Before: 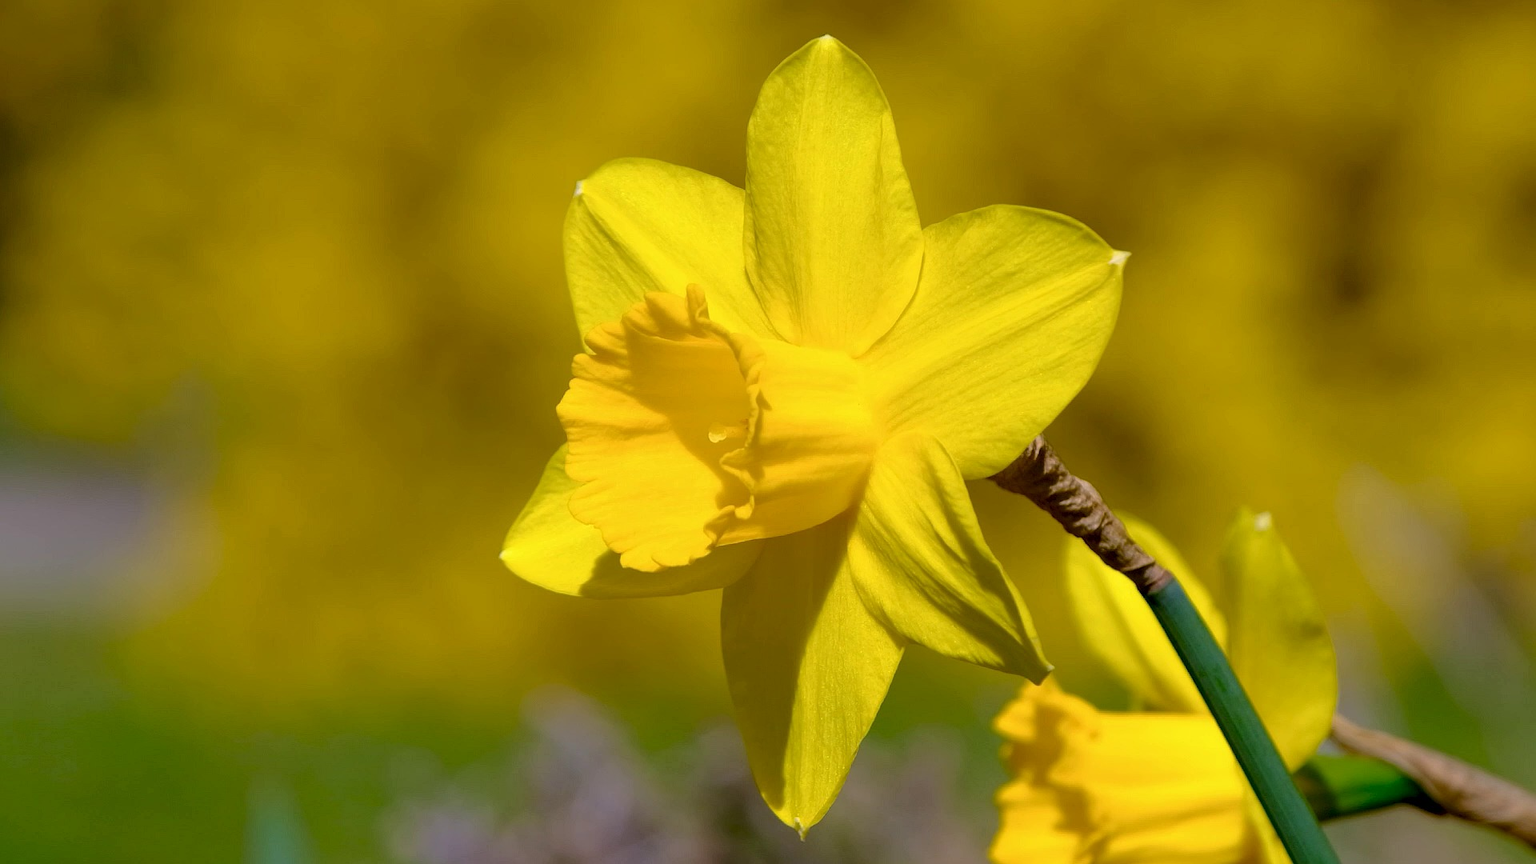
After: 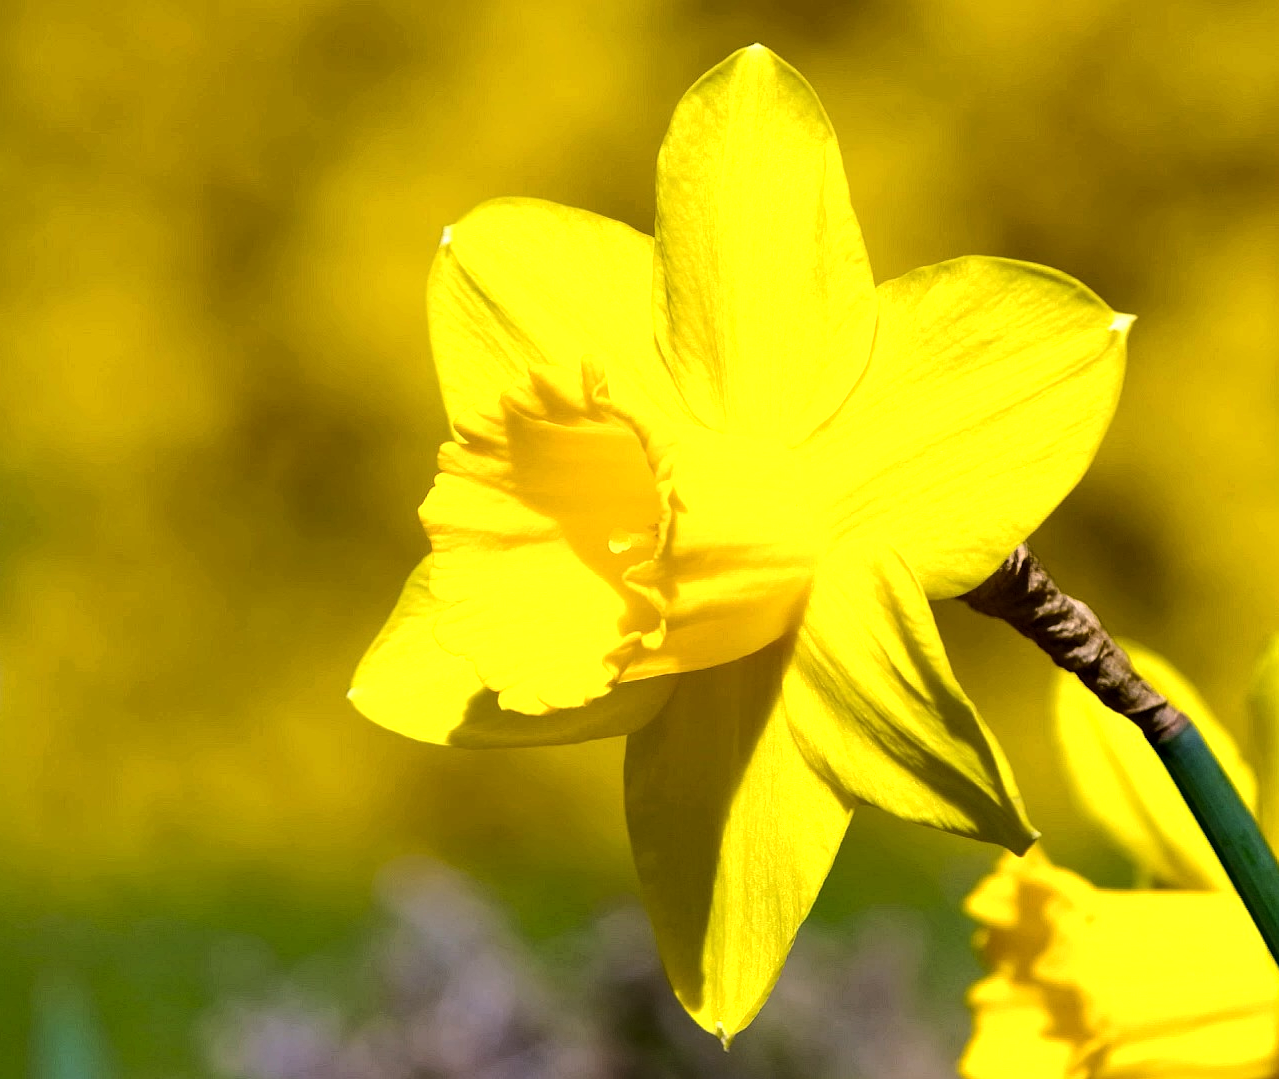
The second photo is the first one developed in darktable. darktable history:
crop and rotate: left 14.436%, right 18.898%
tone equalizer: -8 EV -1.08 EV, -7 EV -1.01 EV, -6 EV -0.867 EV, -5 EV -0.578 EV, -3 EV 0.578 EV, -2 EV 0.867 EV, -1 EV 1.01 EV, +0 EV 1.08 EV, edges refinement/feathering 500, mask exposure compensation -1.57 EV, preserve details no
